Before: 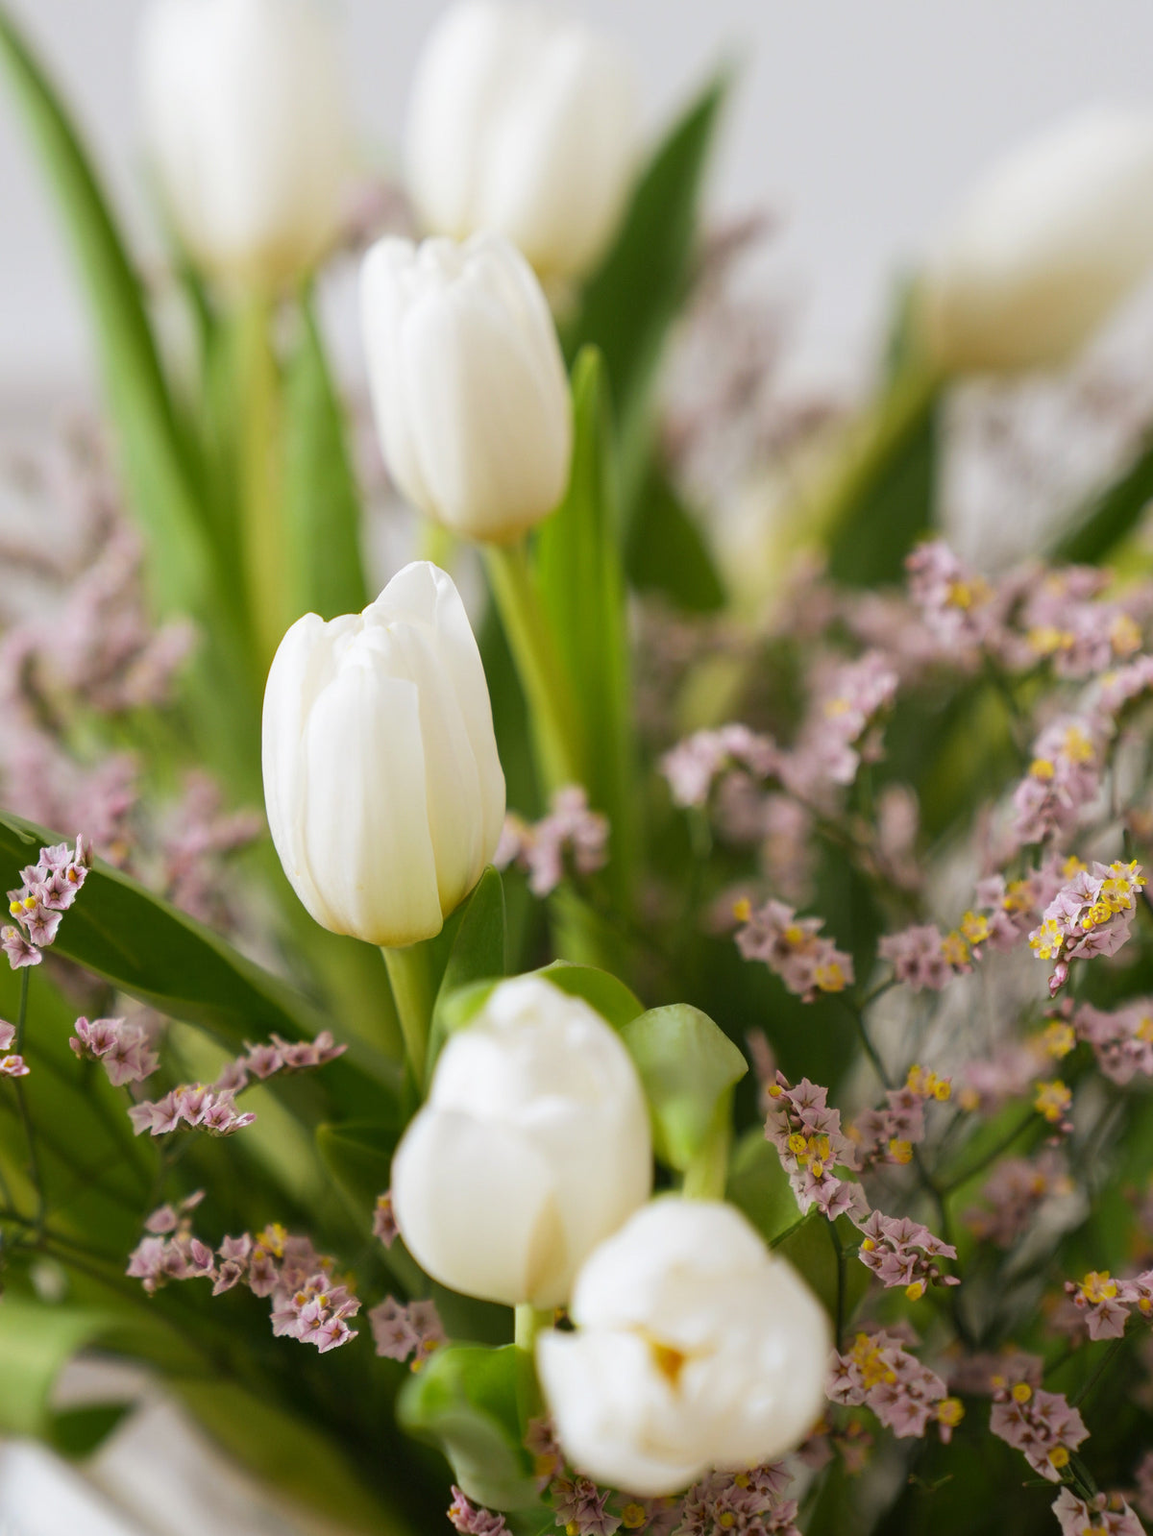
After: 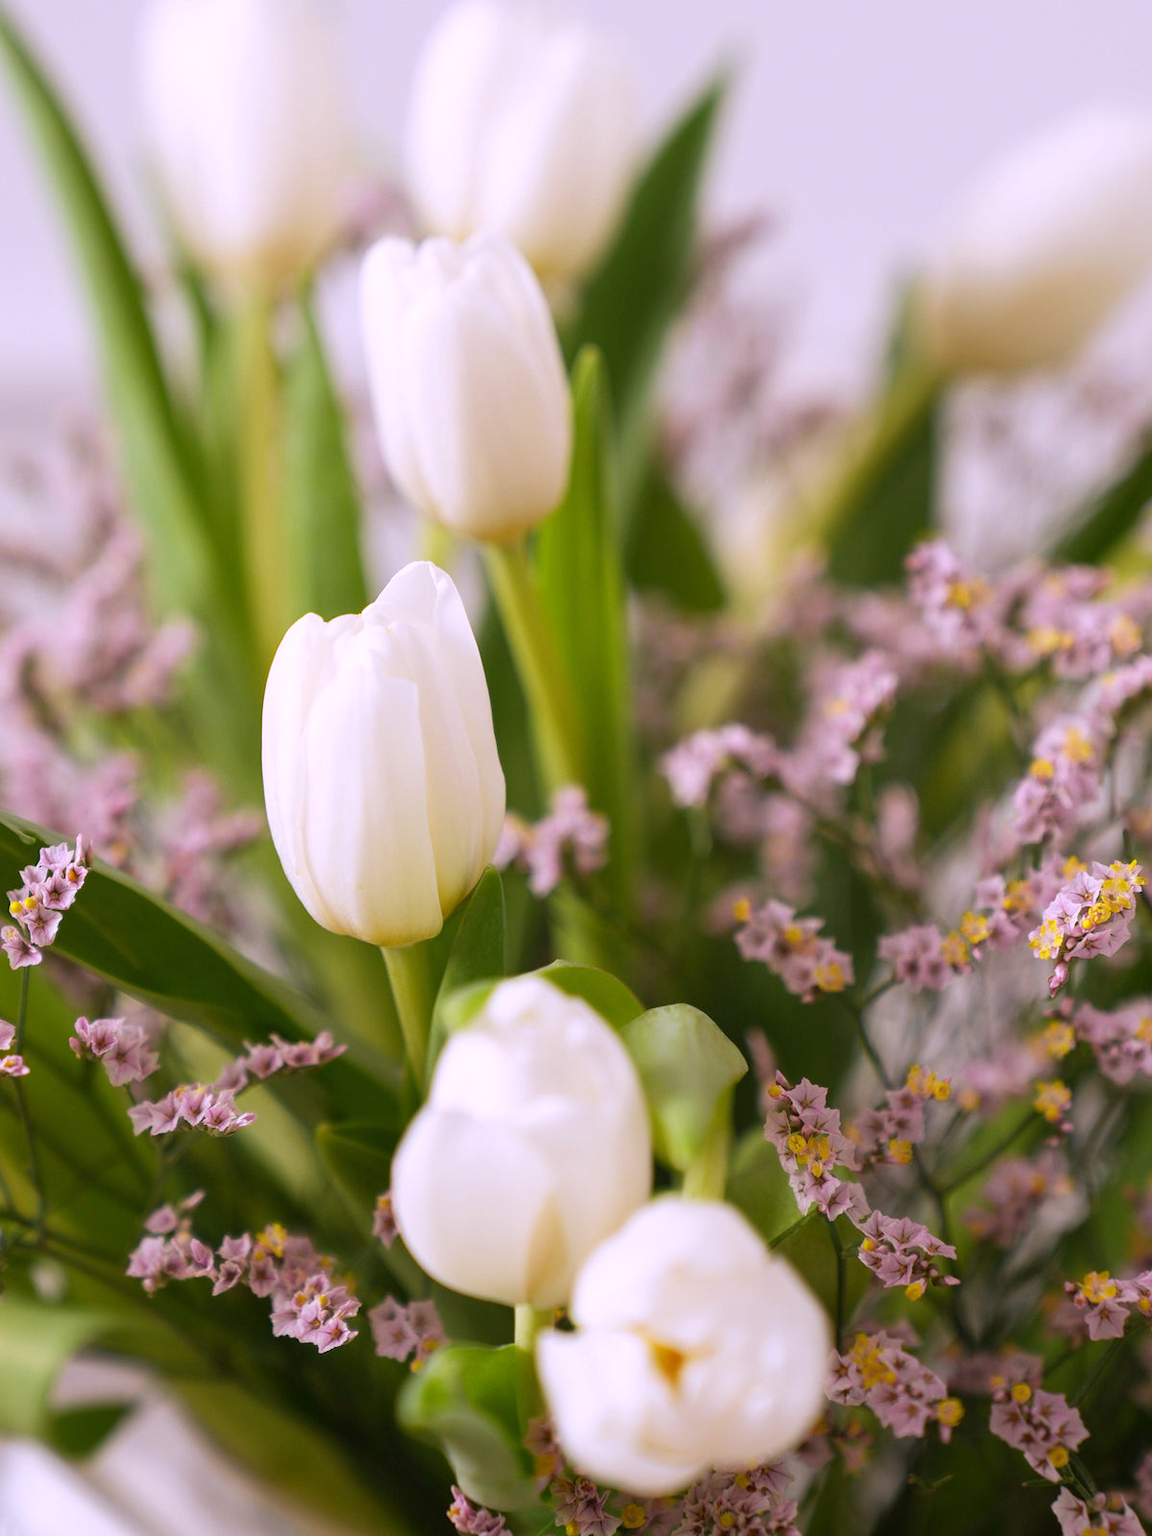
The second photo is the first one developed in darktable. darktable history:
white balance: red 1.066, blue 1.119
tone equalizer: on, module defaults
